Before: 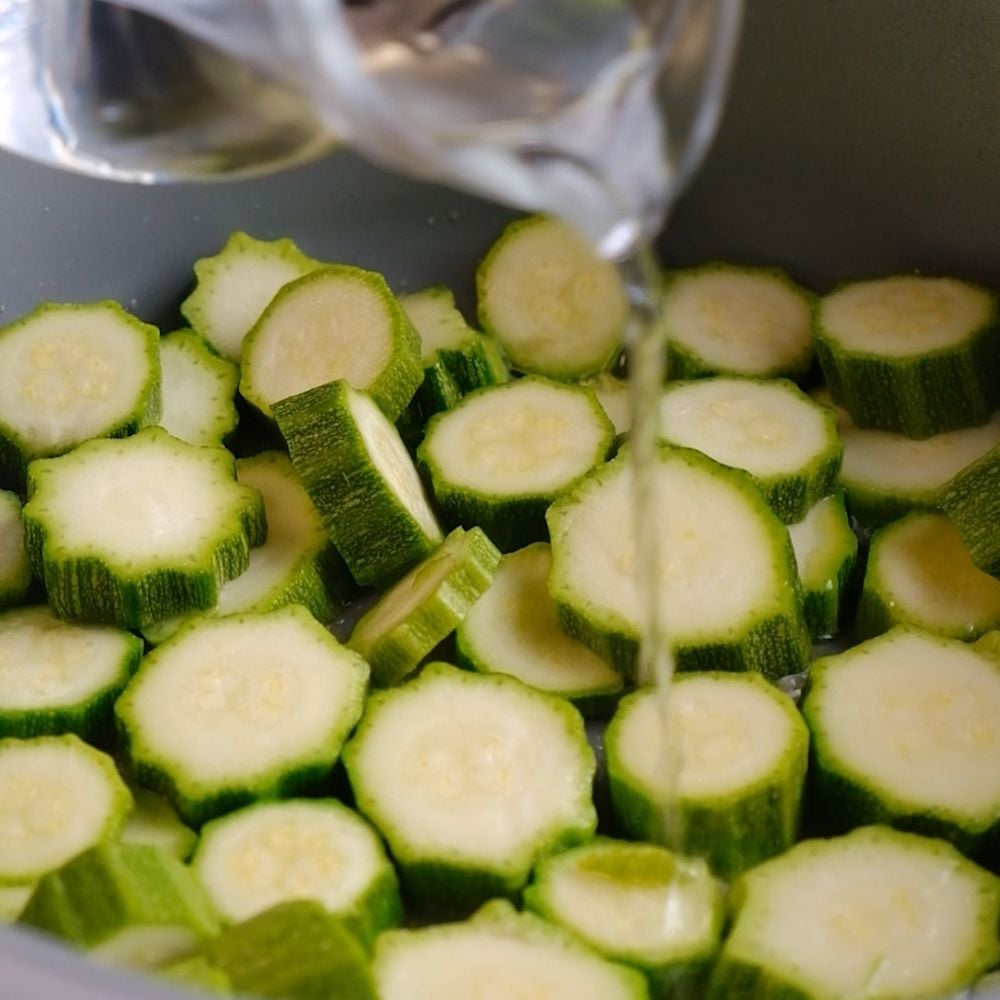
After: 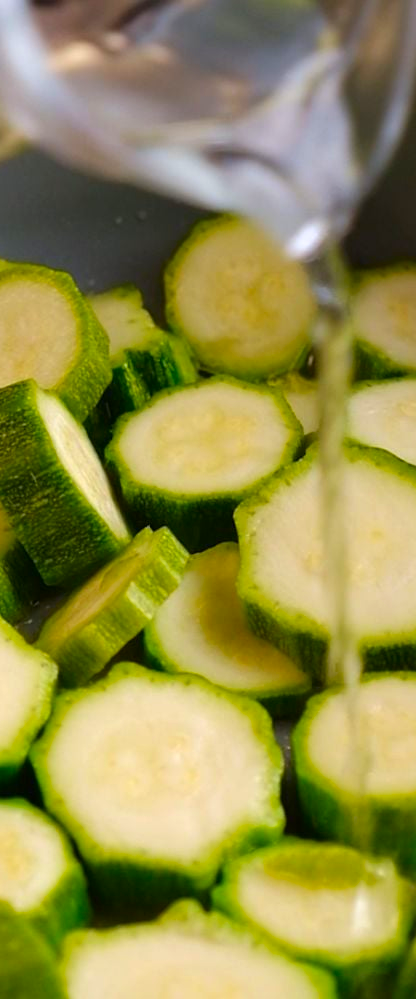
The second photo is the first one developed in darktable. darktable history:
contrast brightness saturation: brightness -0.02, saturation 0.35
exposure: exposure 0.191 EV, compensate highlight preservation false
crop: left 31.229%, right 27.105%
